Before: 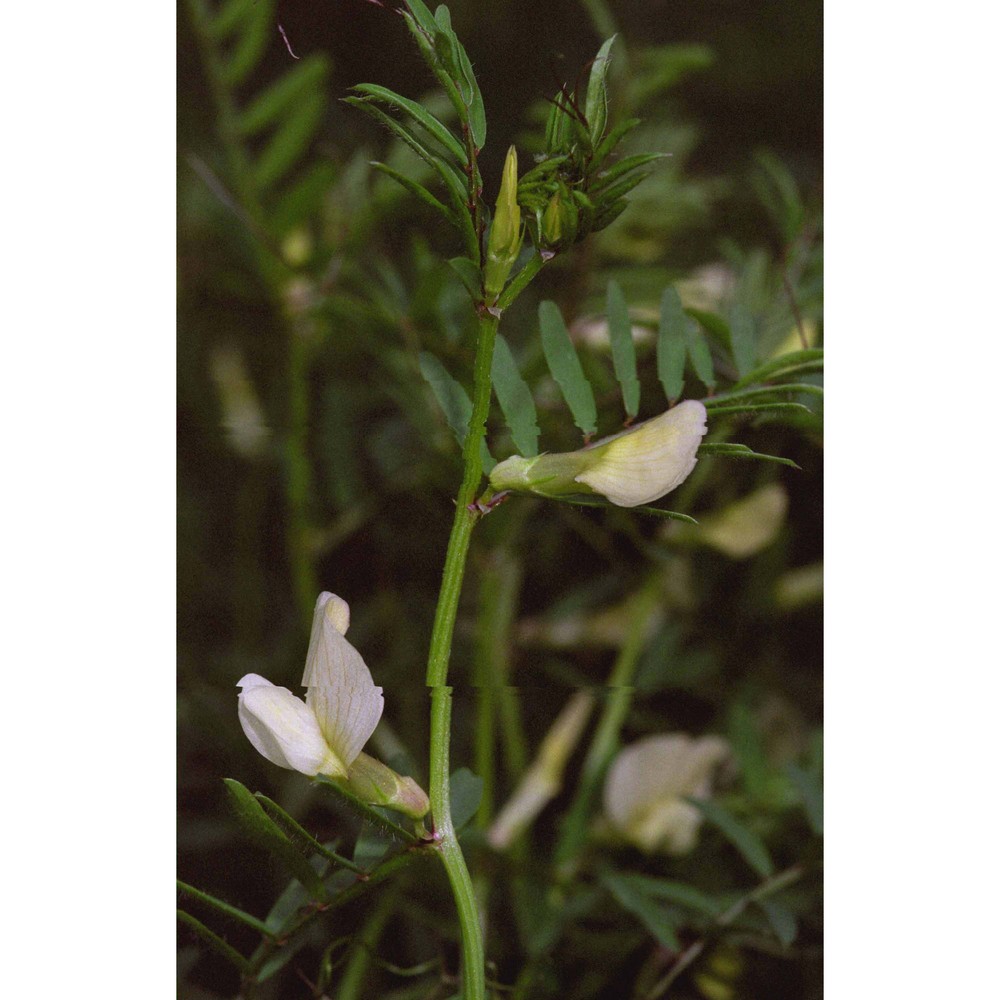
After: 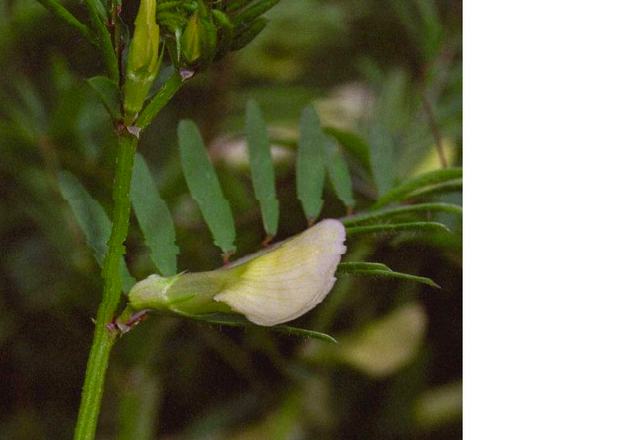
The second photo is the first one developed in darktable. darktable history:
contrast brightness saturation: saturation 0.182
crop: left 36.191%, top 18.116%, right 0.589%, bottom 37.873%
